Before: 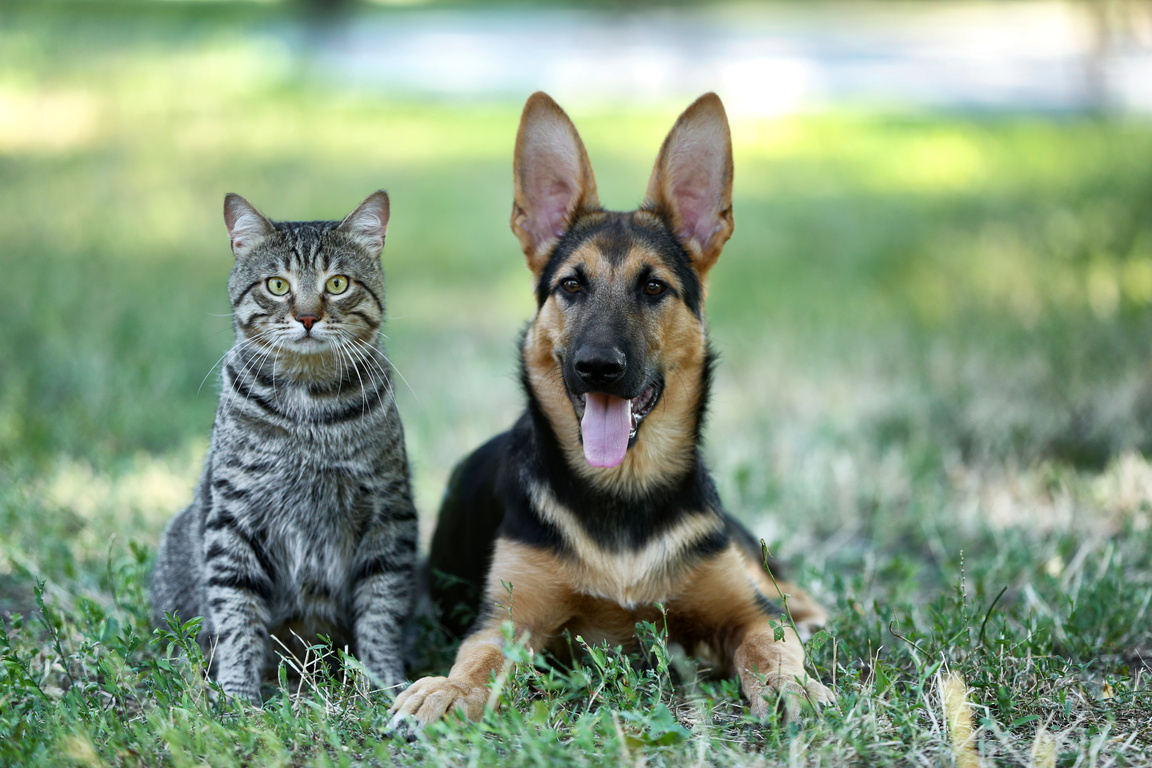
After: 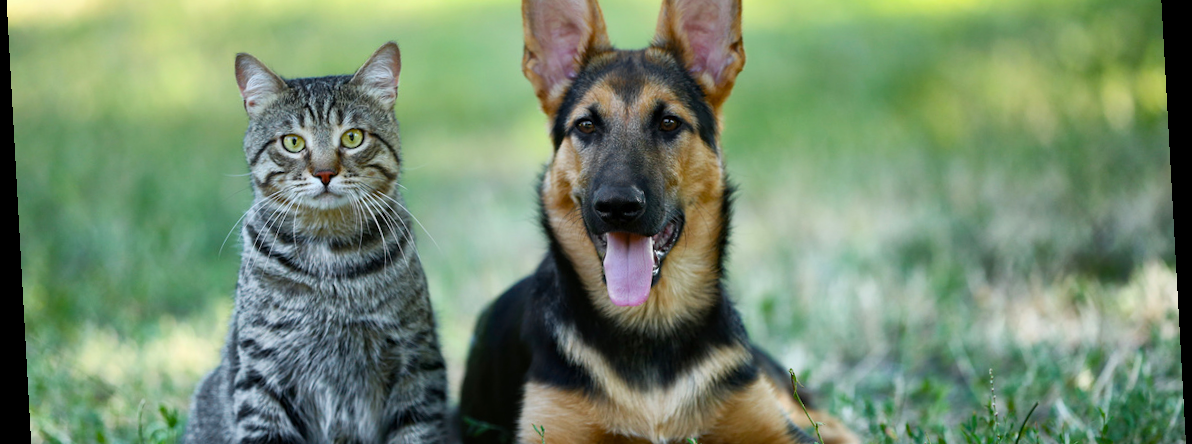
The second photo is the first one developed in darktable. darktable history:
color balance rgb: linear chroma grading › shadows -8%, linear chroma grading › global chroma 10%, perceptual saturation grading › global saturation 2%, perceptual saturation grading › highlights -2%, perceptual saturation grading › mid-tones 4%, perceptual saturation grading › shadows 8%, perceptual brilliance grading › global brilliance 2%, perceptual brilliance grading › highlights -4%, global vibrance 16%, saturation formula JzAzBz (2021)
crop and rotate: top 23.043%, bottom 23.437%
rotate and perspective: rotation -3.18°, automatic cropping off
